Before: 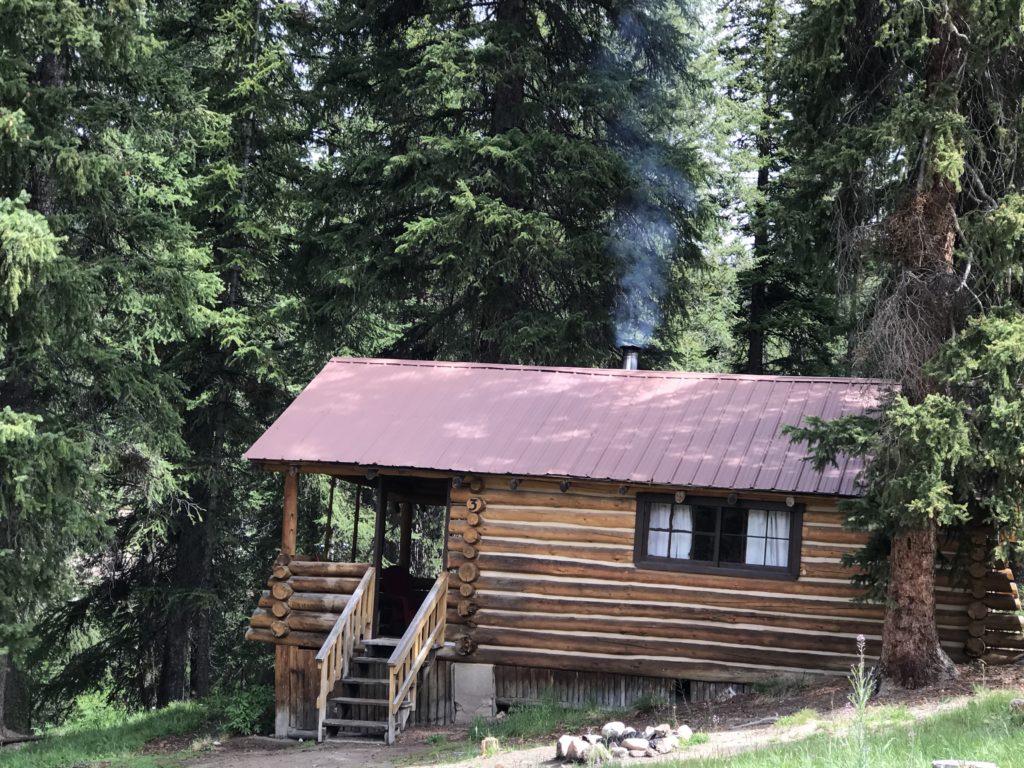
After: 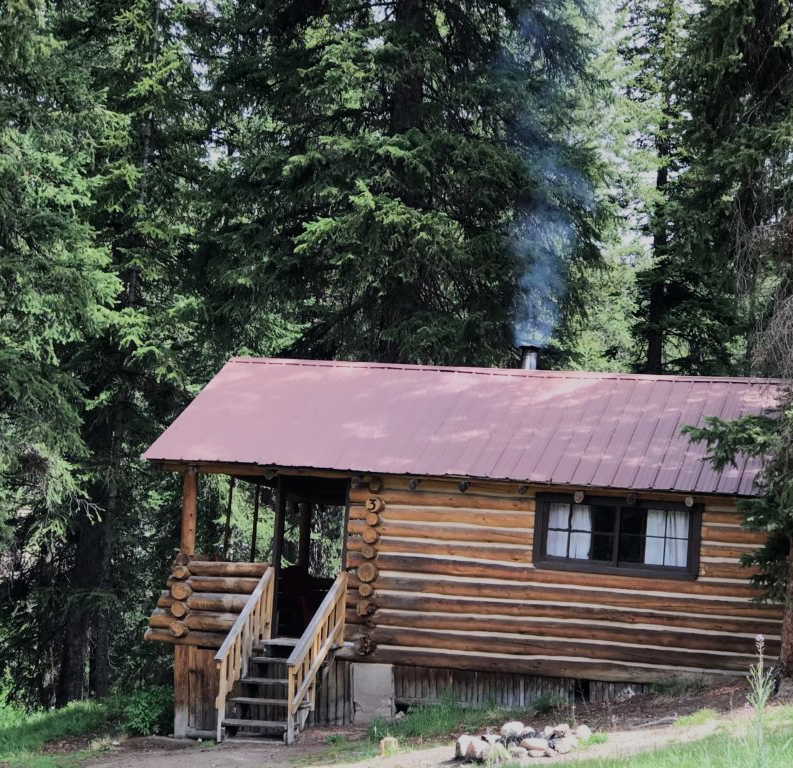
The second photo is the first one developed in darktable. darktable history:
crop: left 9.88%, right 12.664%
filmic rgb: black relative exposure -16 EV, white relative exposure 4.97 EV, hardness 6.25
shadows and highlights: shadows 20.55, highlights -20.99, soften with gaussian
